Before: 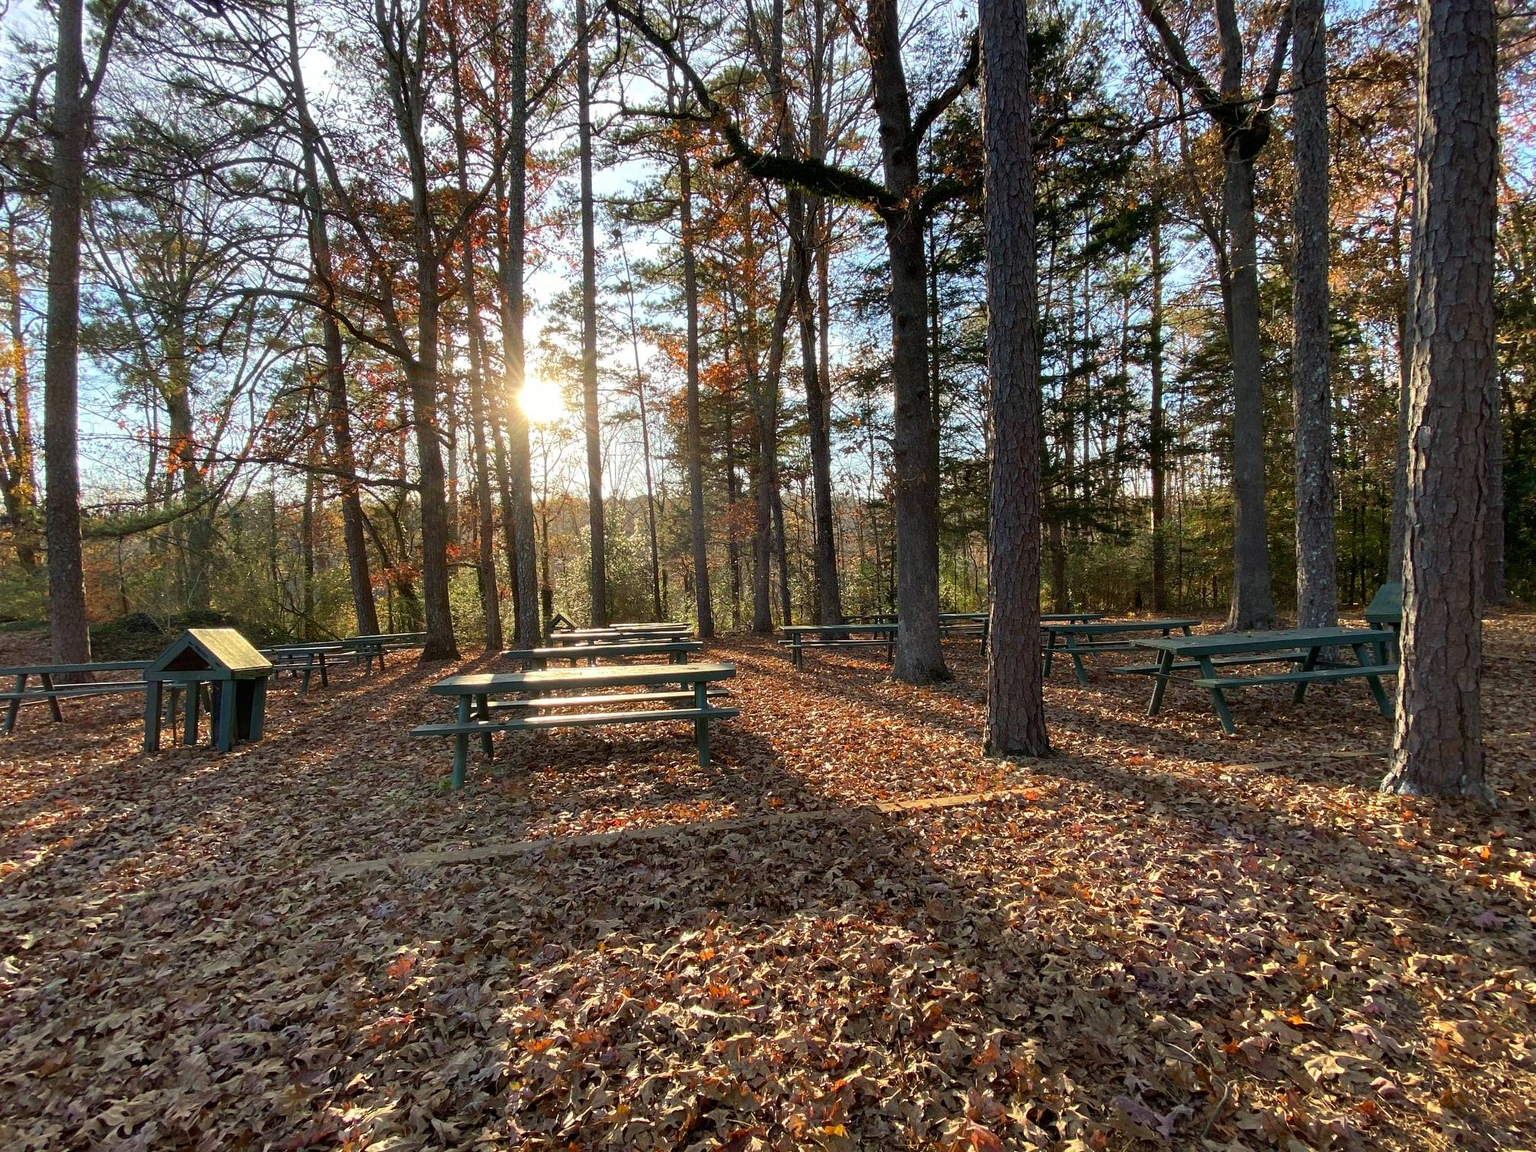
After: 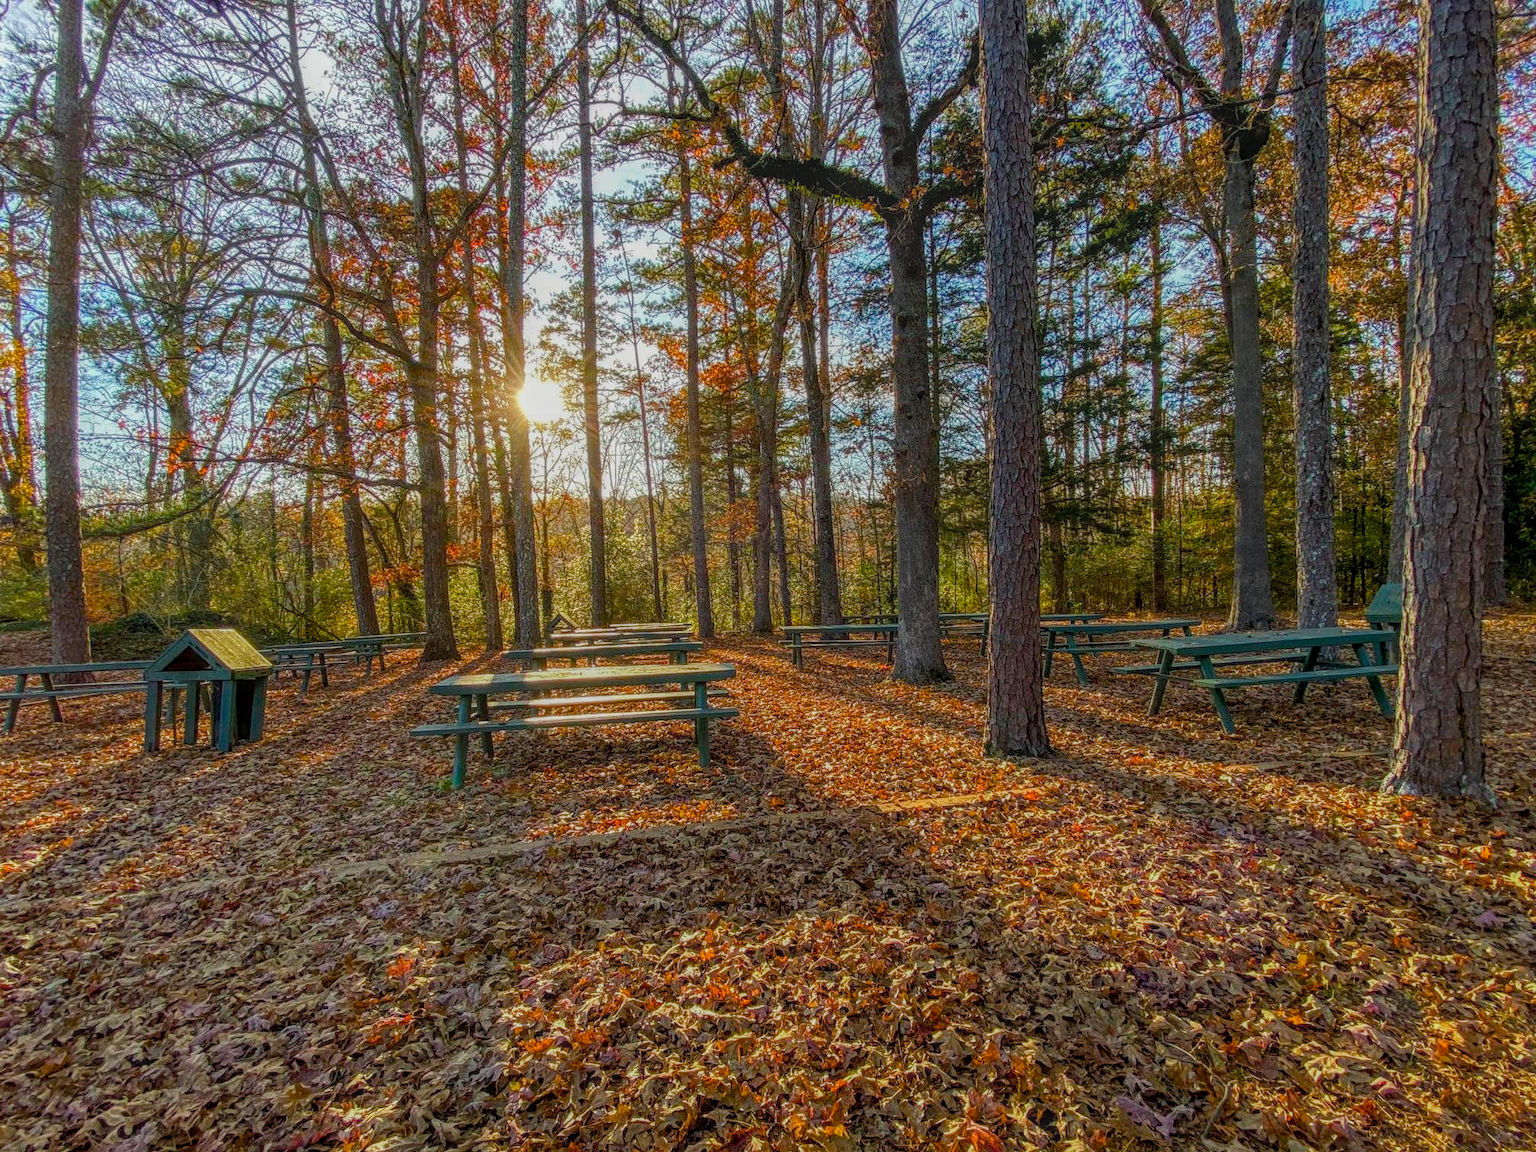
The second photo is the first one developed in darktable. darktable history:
local contrast: highlights 20%, shadows 24%, detail 199%, midtone range 0.2
color balance rgb: perceptual saturation grading › global saturation 39.085%, perceptual saturation grading › highlights -24.887%, perceptual saturation grading › mid-tones 34.381%, perceptual saturation grading › shadows 35.514%
